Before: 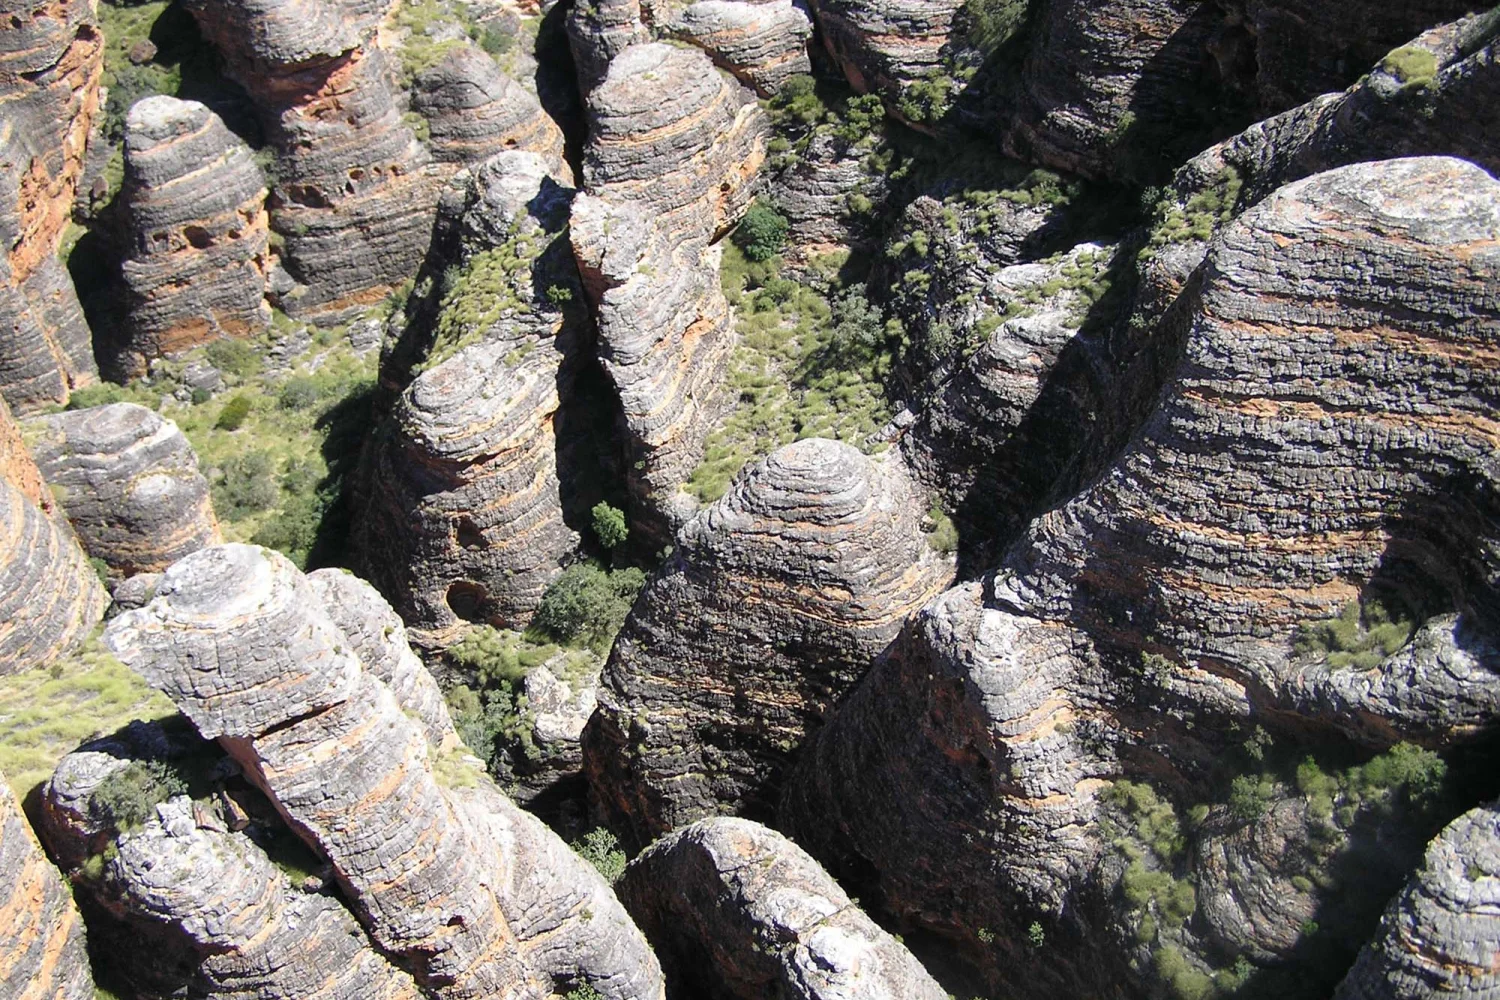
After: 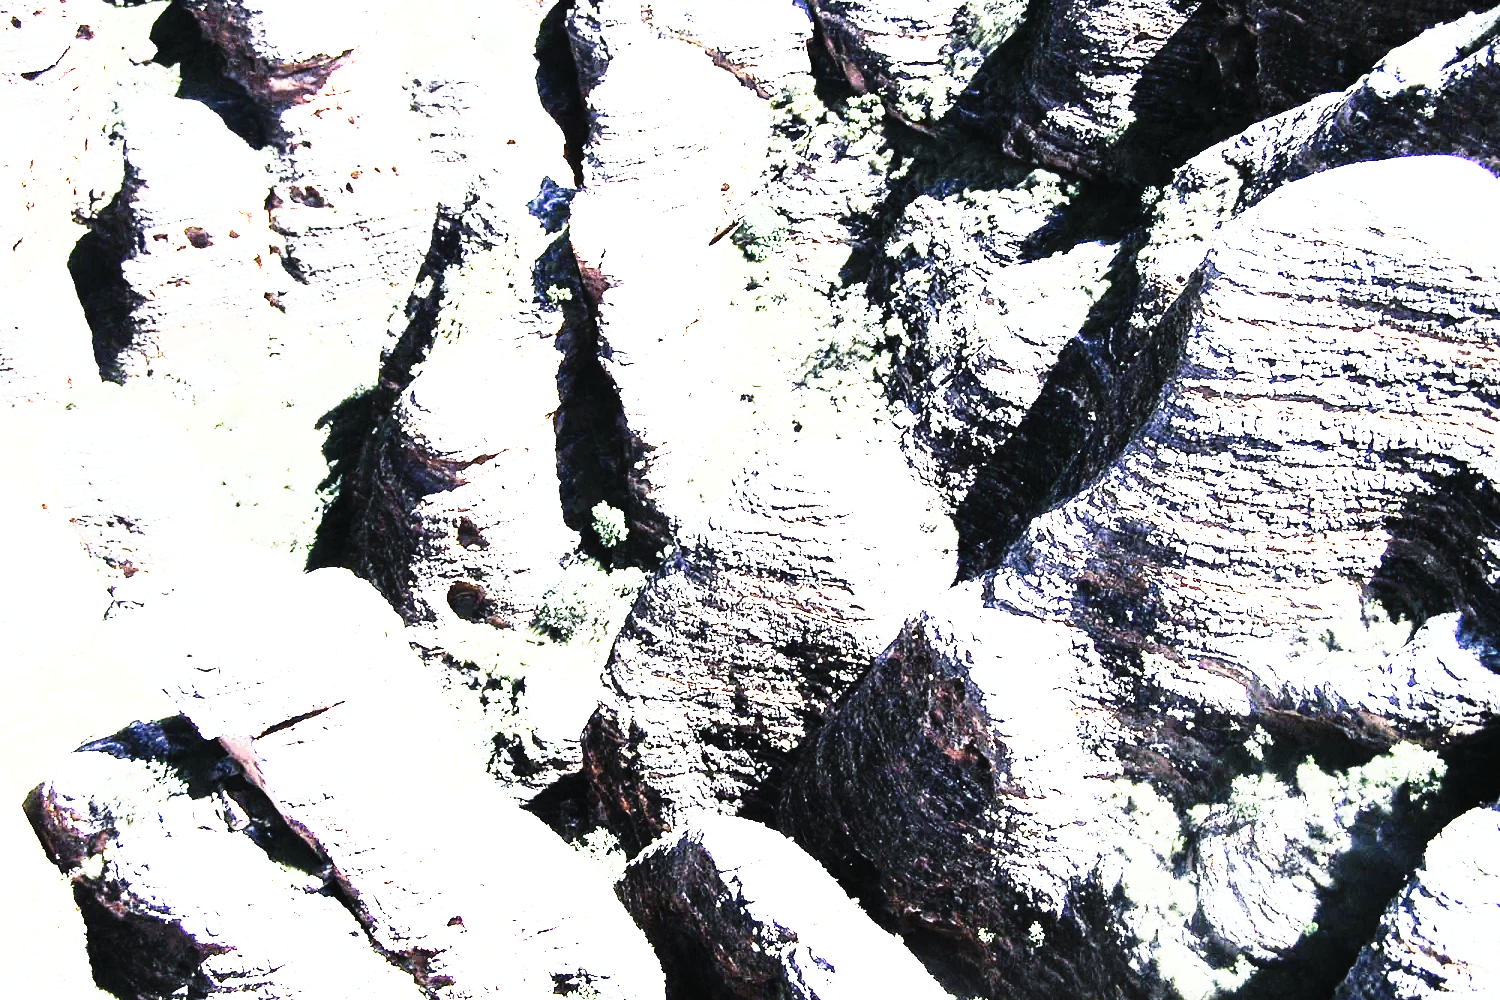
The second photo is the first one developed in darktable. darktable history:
white balance: red 0.931, blue 1.11
tone curve: curves: ch0 [(0, 0) (0.003, 0.001) (0.011, 0.005) (0.025, 0.01) (0.044, 0.016) (0.069, 0.019) (0.1, 0.024) (0.136, 0.03) (0.177, 0.045) (0.224, 0.071) (0.277, 0.122) (0.335, 0.202) (0.399, 0.326) (0.468, 0.471) (0.543, 0.638) (0.623, 0.798) (0.709, 0.913) (0.801, 0.97) (0.898, 0.983) (1, 1)], preserve colors none
exposure: black level correction 0, exposure 1.625 EV, compensate exposure bias true, compensate highlight preservation false
contrast brightness saturation: contrast 0.57, brightness 0.57, saturation -0.34
